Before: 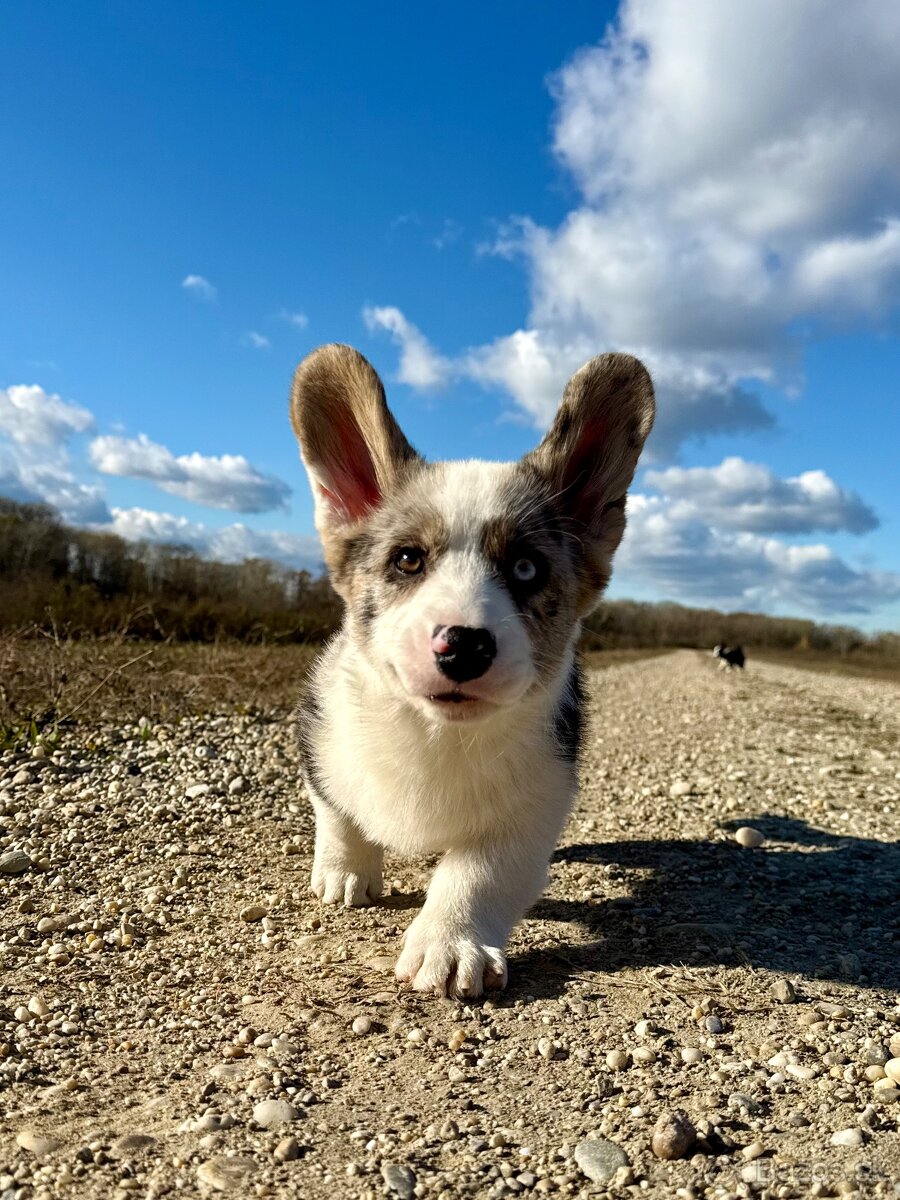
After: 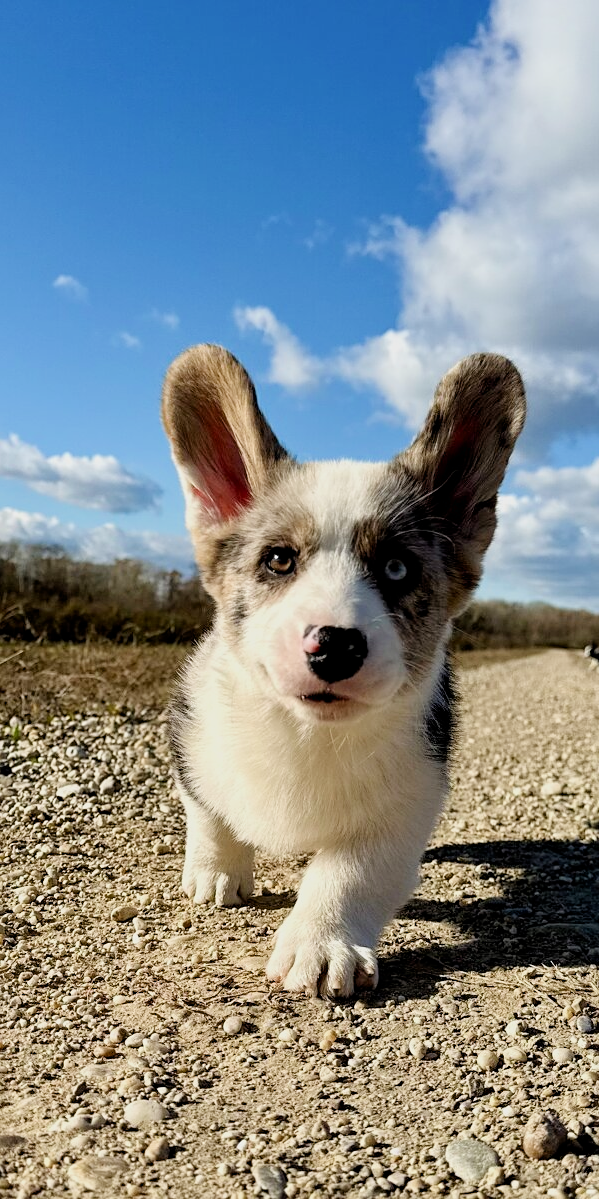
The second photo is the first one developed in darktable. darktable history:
exposure: black level correction 0.001, exposure 0.5 EV, compensate exposure bias true, compensate highlight preservation false
sharpen: amount 0.2
filmic rgb: hardness 4.17, contrast 0.921
crop and rotate: left 14.385%, right 18.948%
